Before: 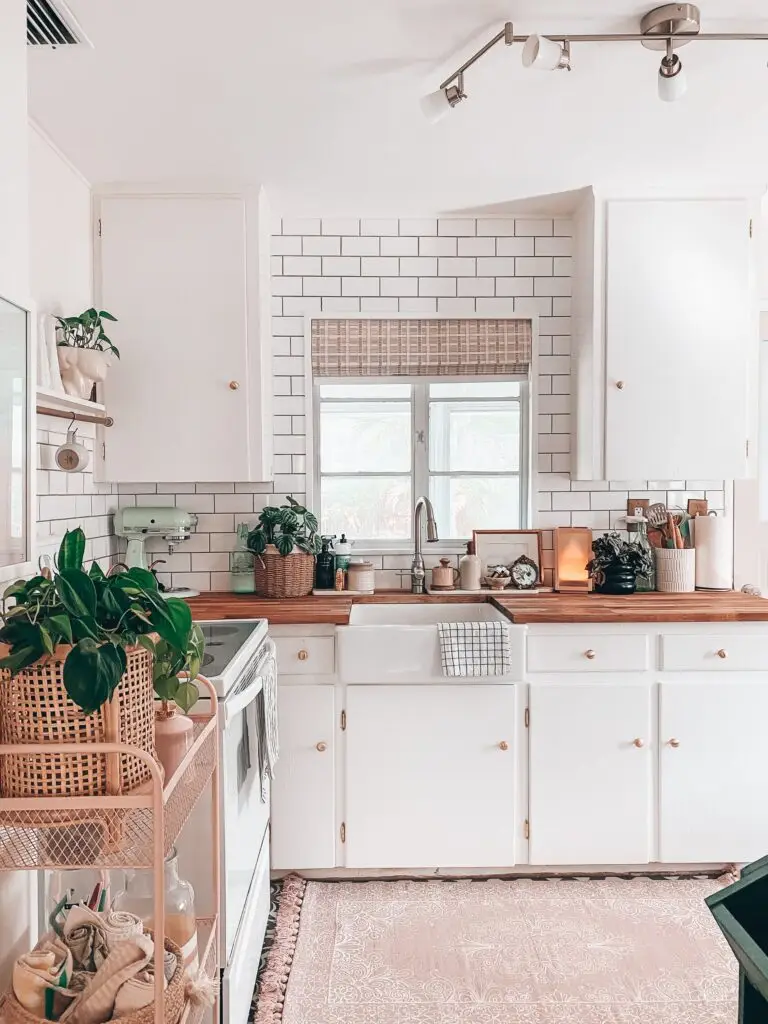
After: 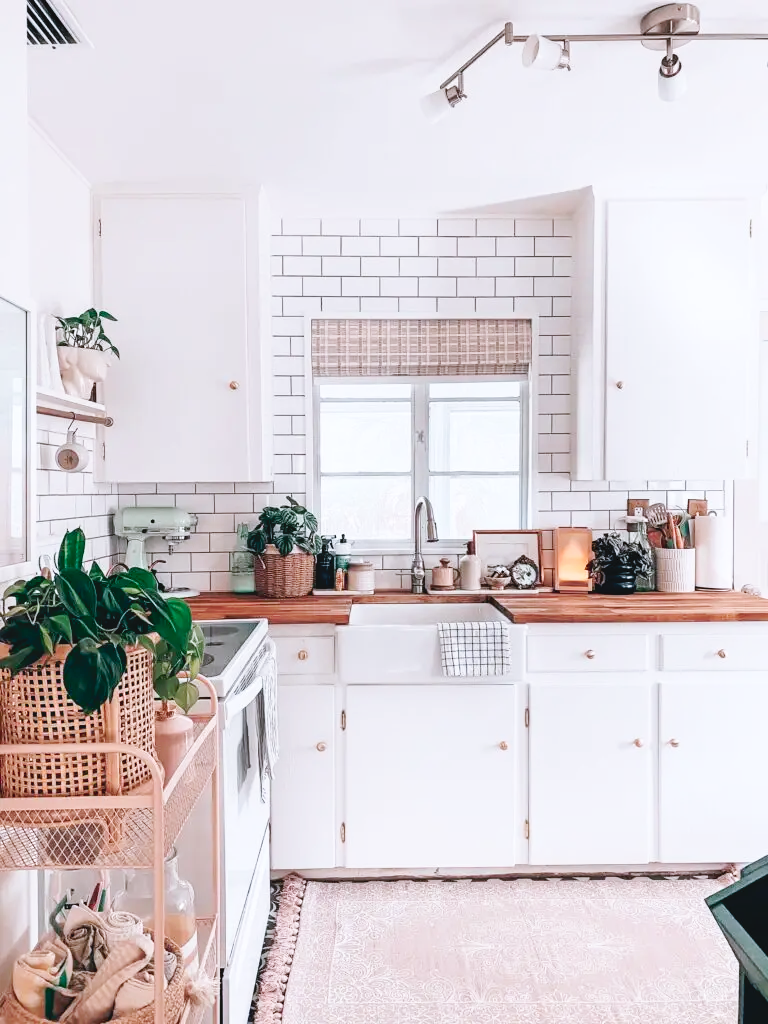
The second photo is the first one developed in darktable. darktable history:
tone curve: curves: ch0 [(0, 0) (0.003, 0.047) (0.011, 0.051) (0.025, 0.051) (0.044, 0.057) (0.069, 0.068) (0.1, 0.076) (0.136, 0.108) (0.177, 0.166) (0.224, 0.229) (0.277, 0.299) (0.335, 0.364) (0.399, 0.46) (0.468, 0.553) (0.543, 0.639) (0.623, 0.724) (0.709, 0.808) (0.801, 0.886) (0.898, 0.954) (1, 1)], preserve colors none
color calibration: illuminant as shot in camera, x 0.358, y 0.373, temperature 4628.91 K
